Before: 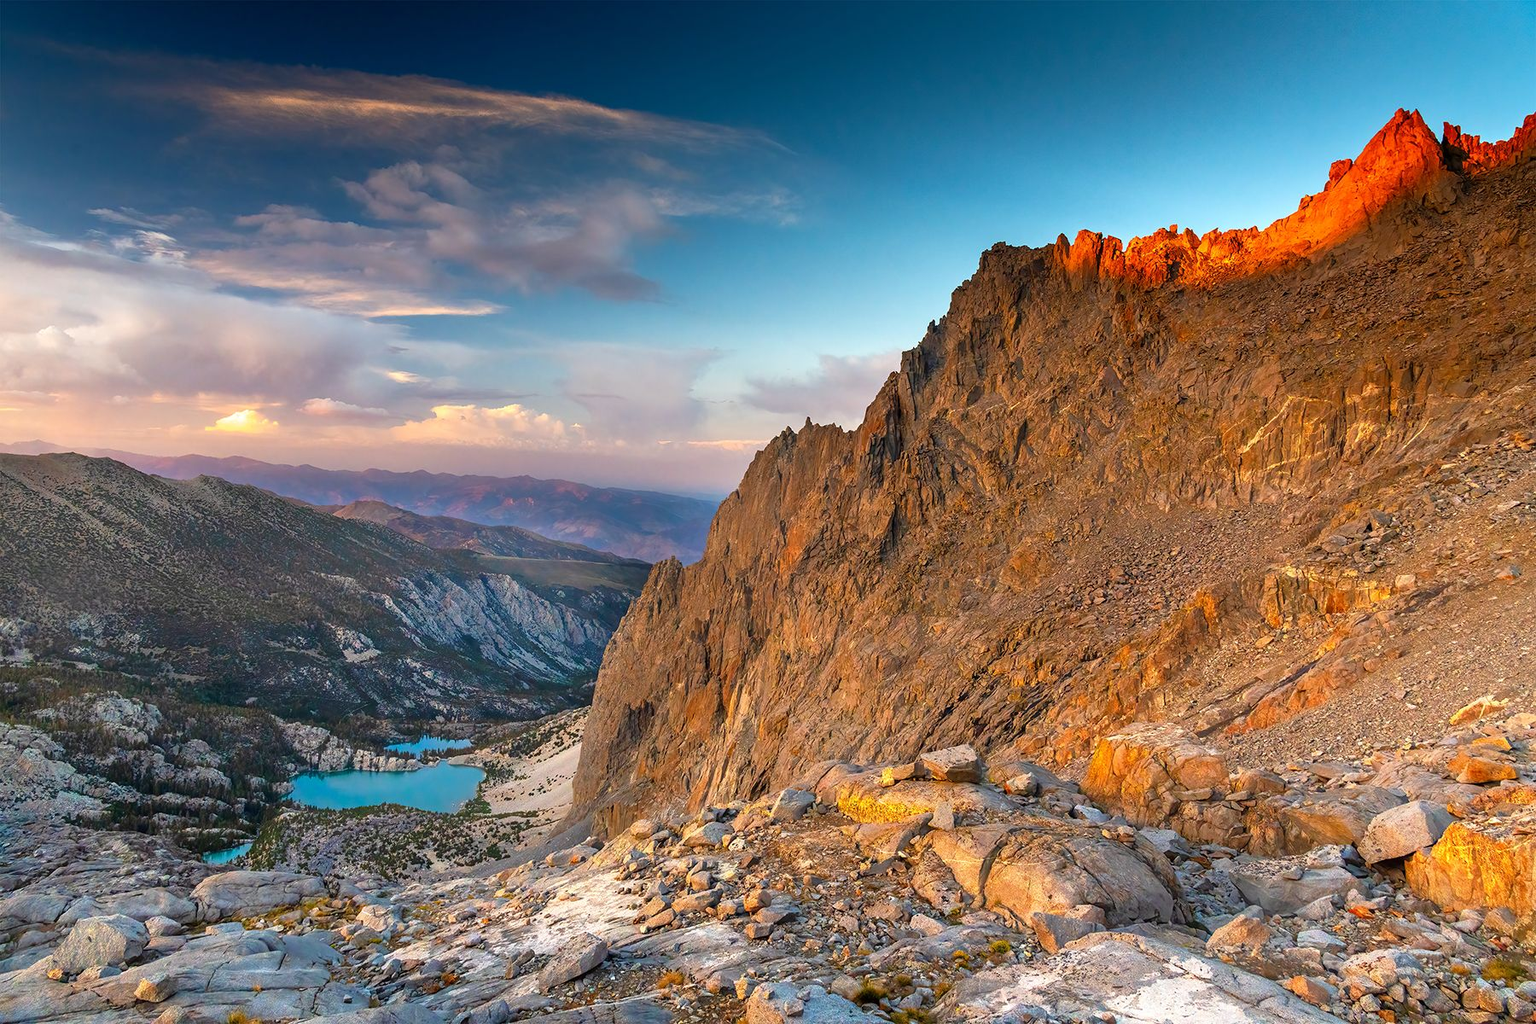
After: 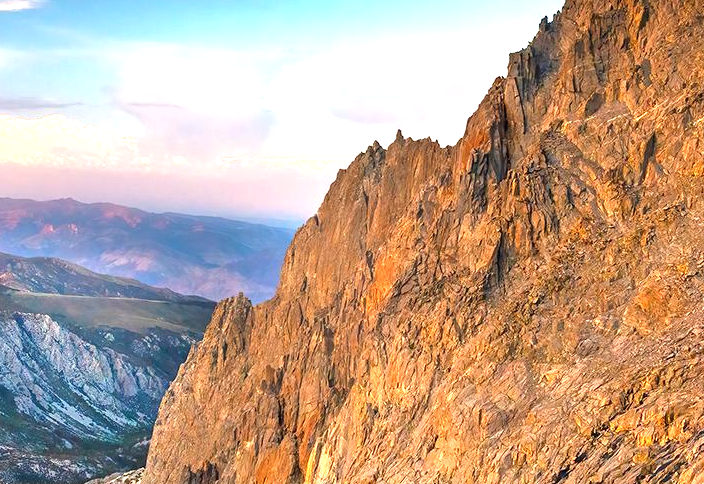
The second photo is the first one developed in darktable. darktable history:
exposure: black level correction 0, exposure 1.1 EV, compensate highlight preservation false
crop: left 30.454%, top 29.934%, right 29.815%, bottom 29.686%
